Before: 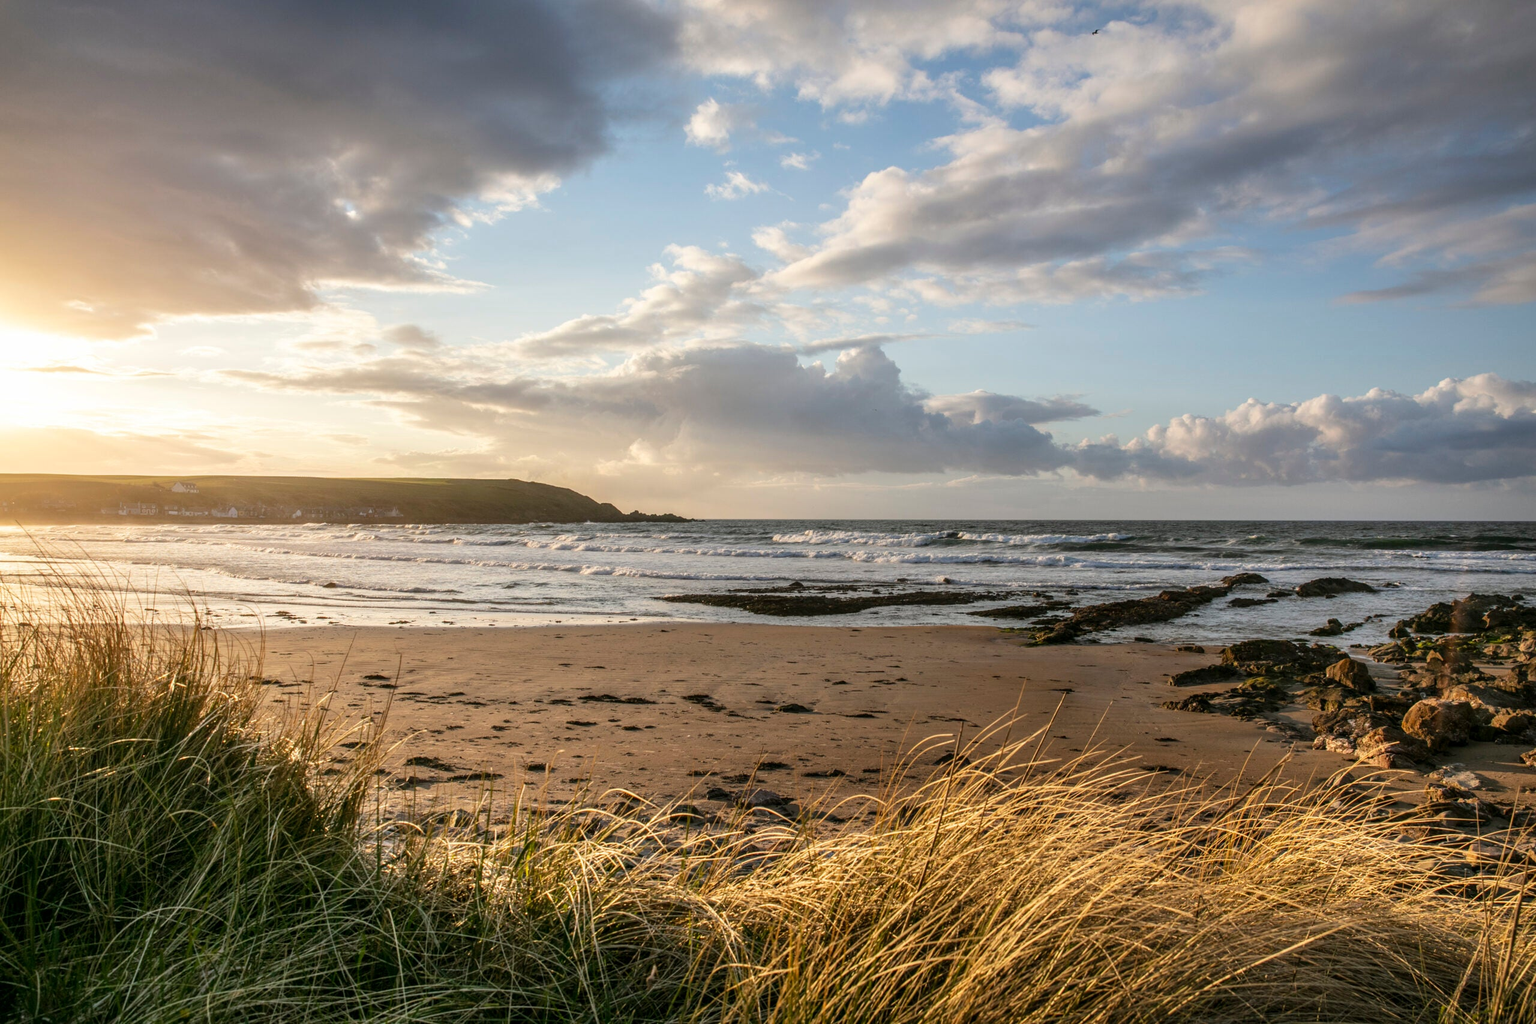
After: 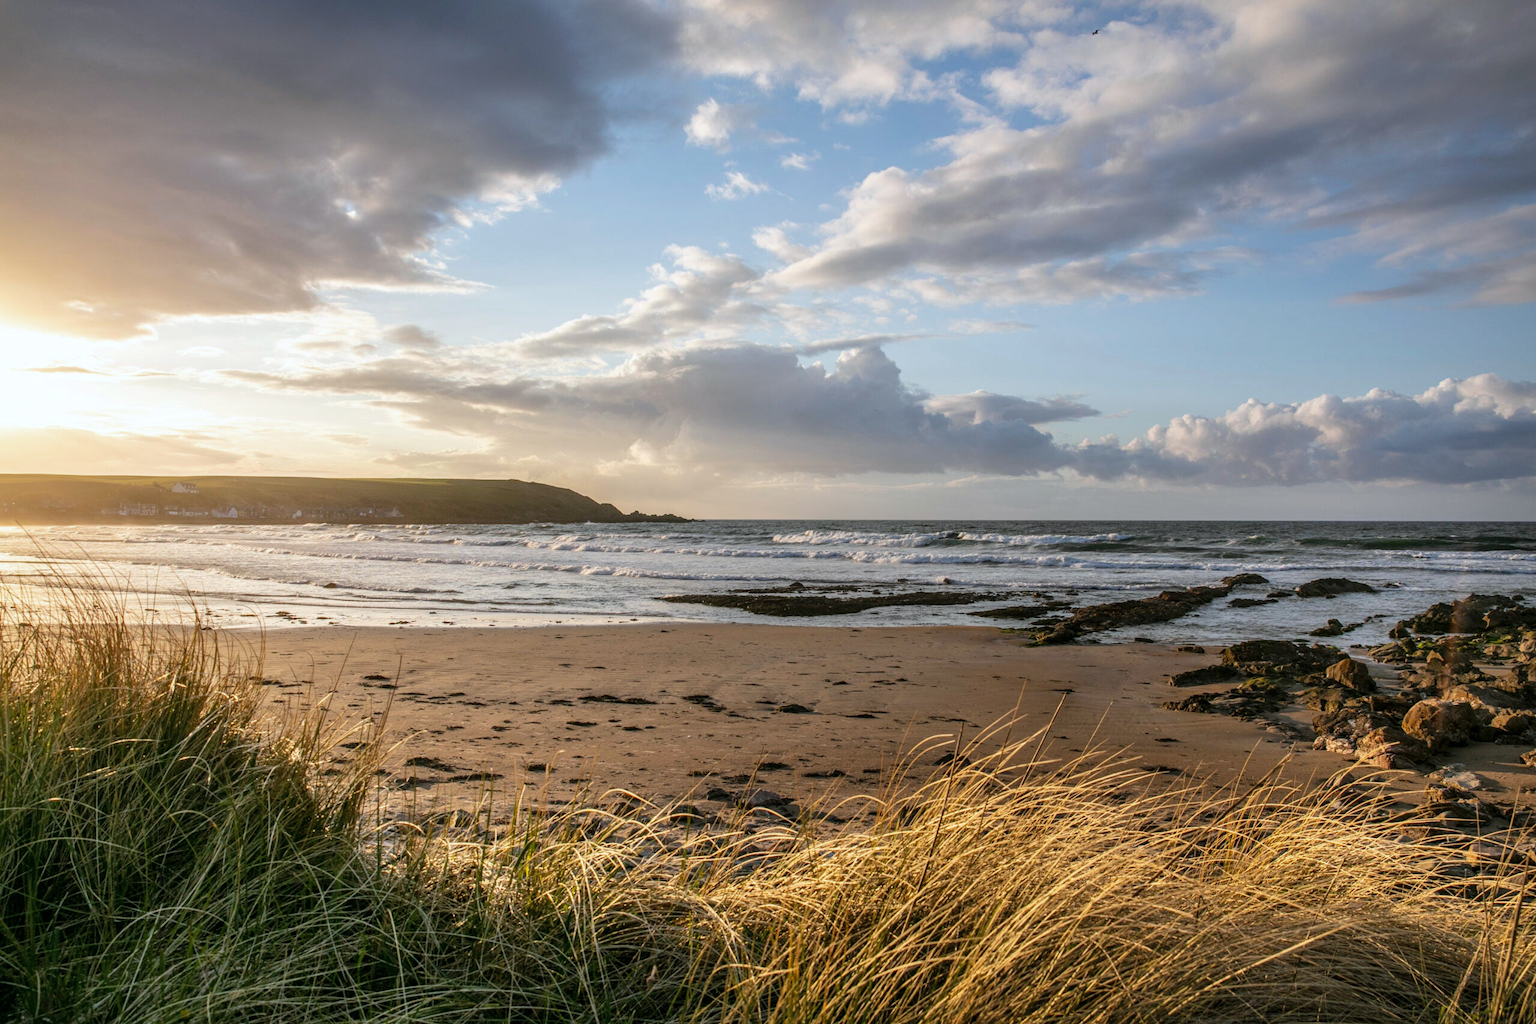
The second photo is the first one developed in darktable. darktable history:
shadows and highlights: shadows 25, highlights -25
white balance: red 0.976, blue 1.04
